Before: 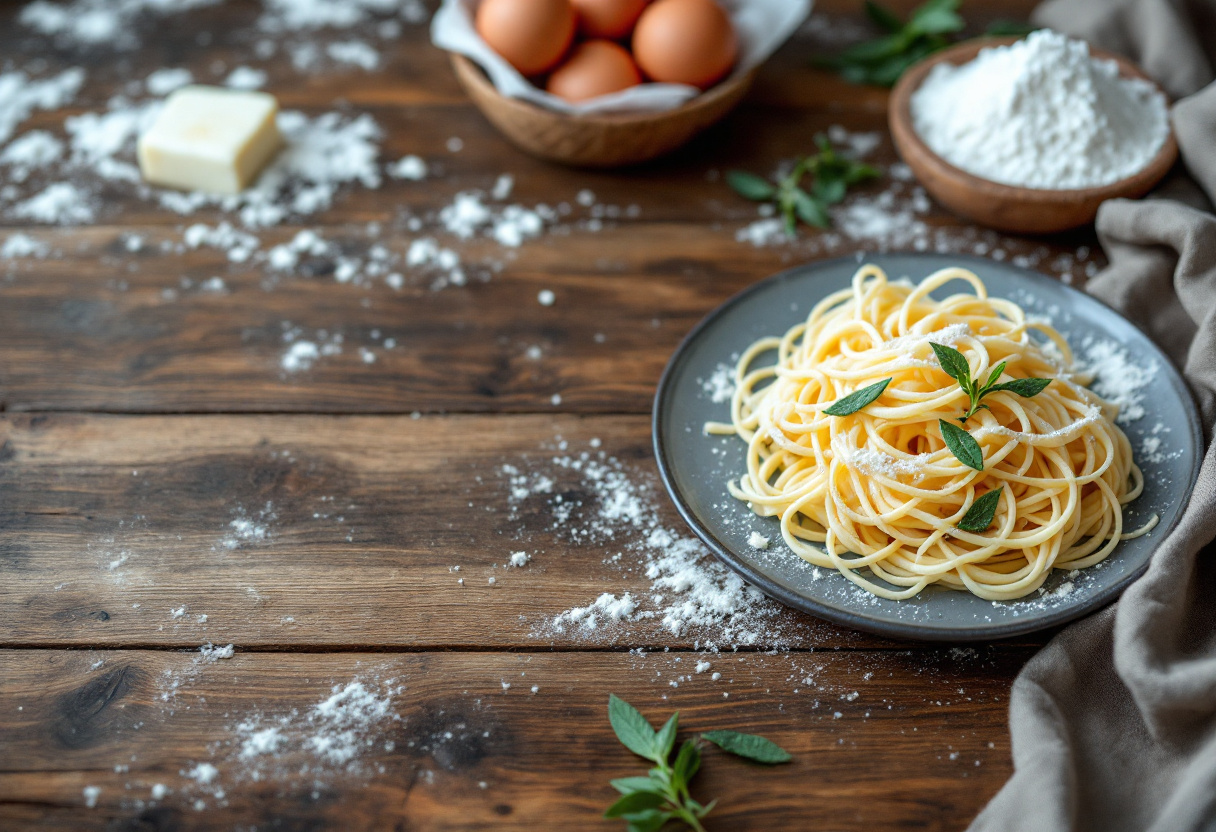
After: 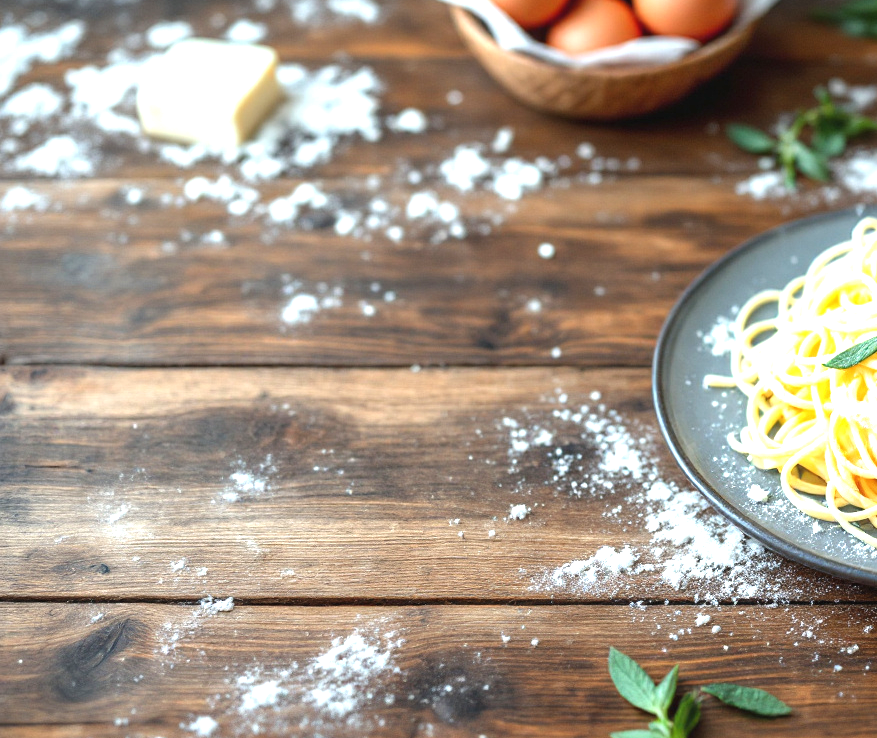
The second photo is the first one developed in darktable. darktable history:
crop: top 5.744%, right 27.86%, bottom 5.533%
exposure: black level correction -0.002, exposure 1.115 EV, compensate exposure bias true, compensate highlight preservation false
